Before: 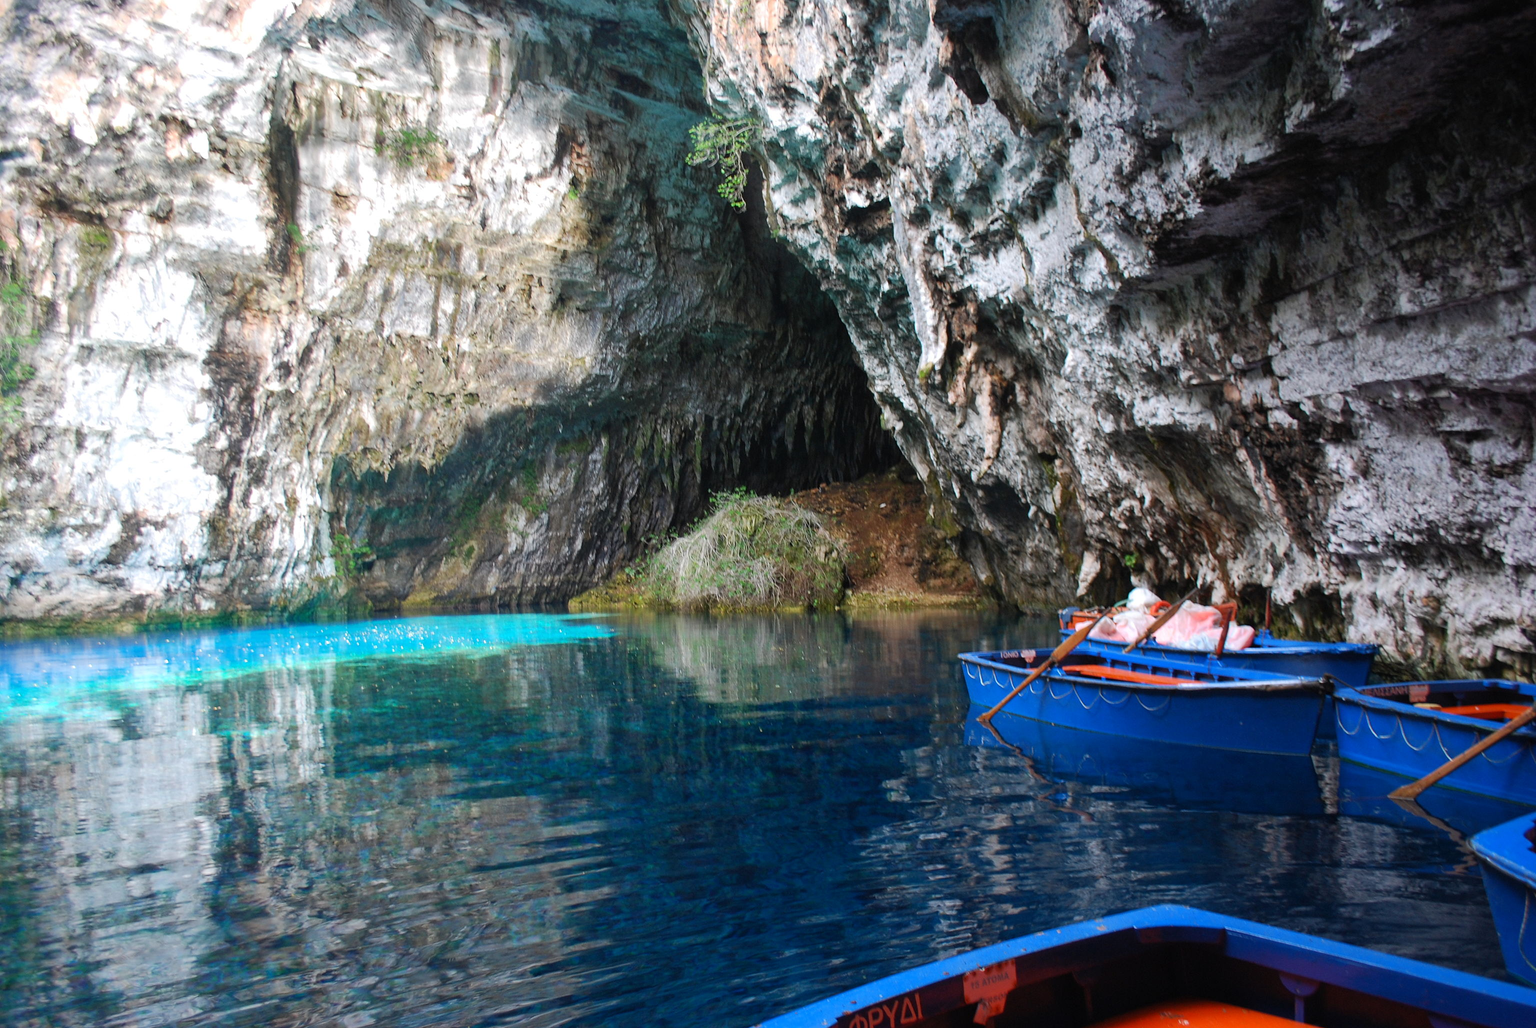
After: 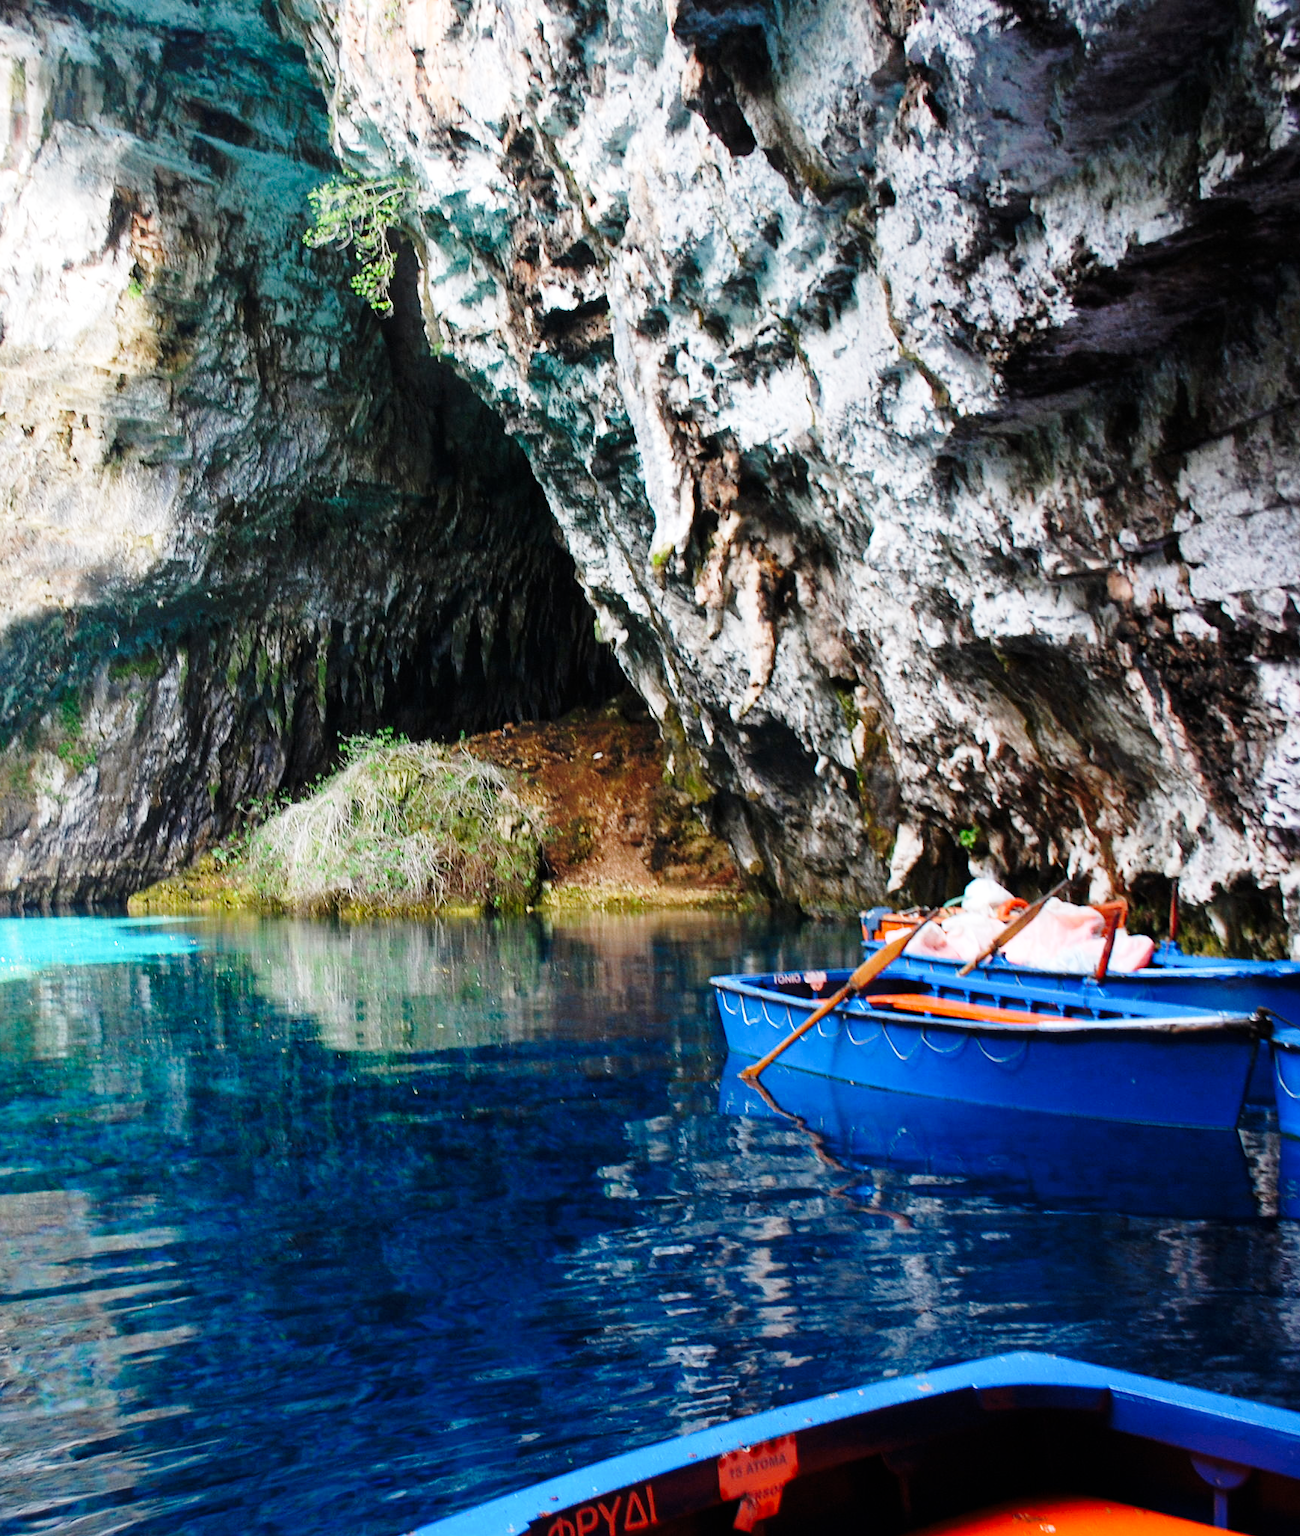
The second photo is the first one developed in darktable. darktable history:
crop: left 31.458%, top 0%, right 11.876%
base curve: curves: ch0 [(0, 0) (0.028, 0.03) (0.121, 0.232) (0.46, 0.748) (0.859, 0.968) (1, 1)], preserve colors none
